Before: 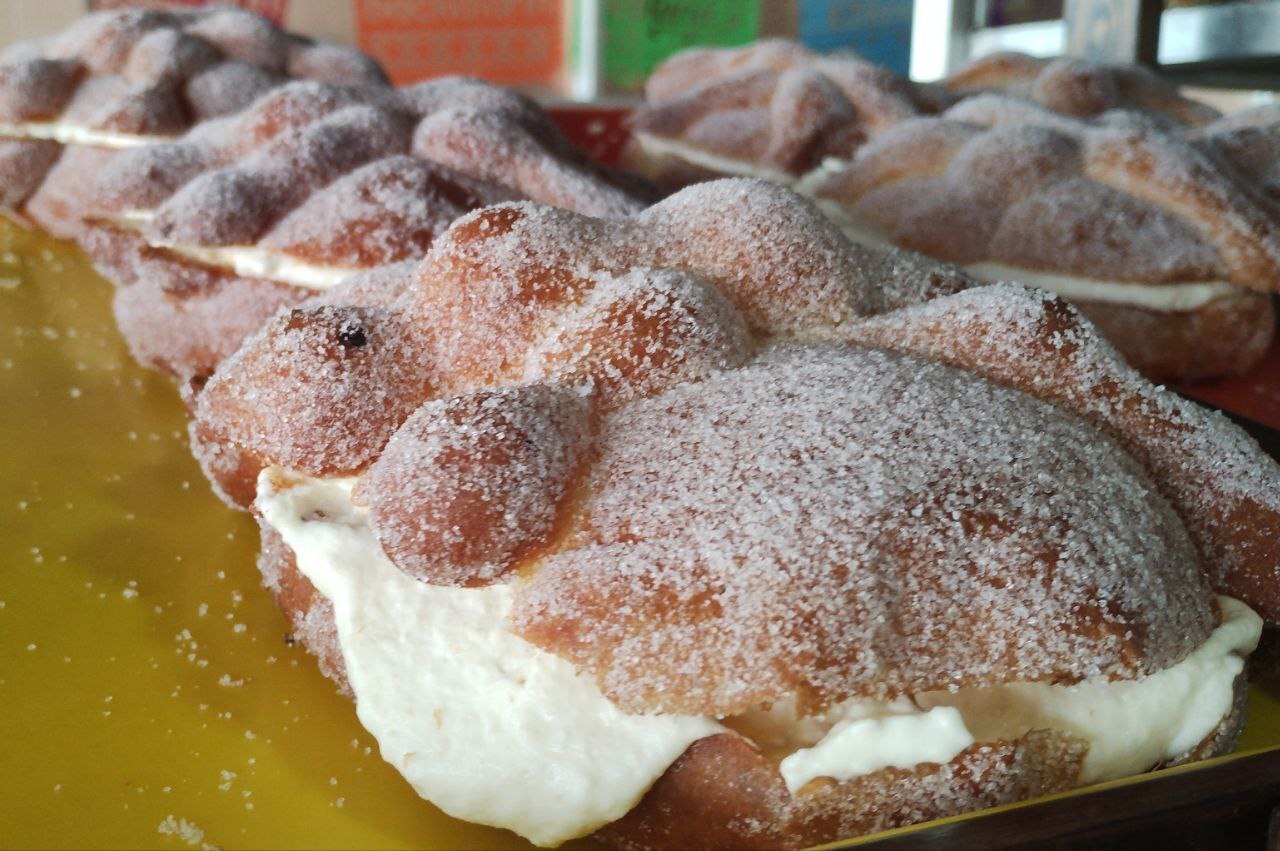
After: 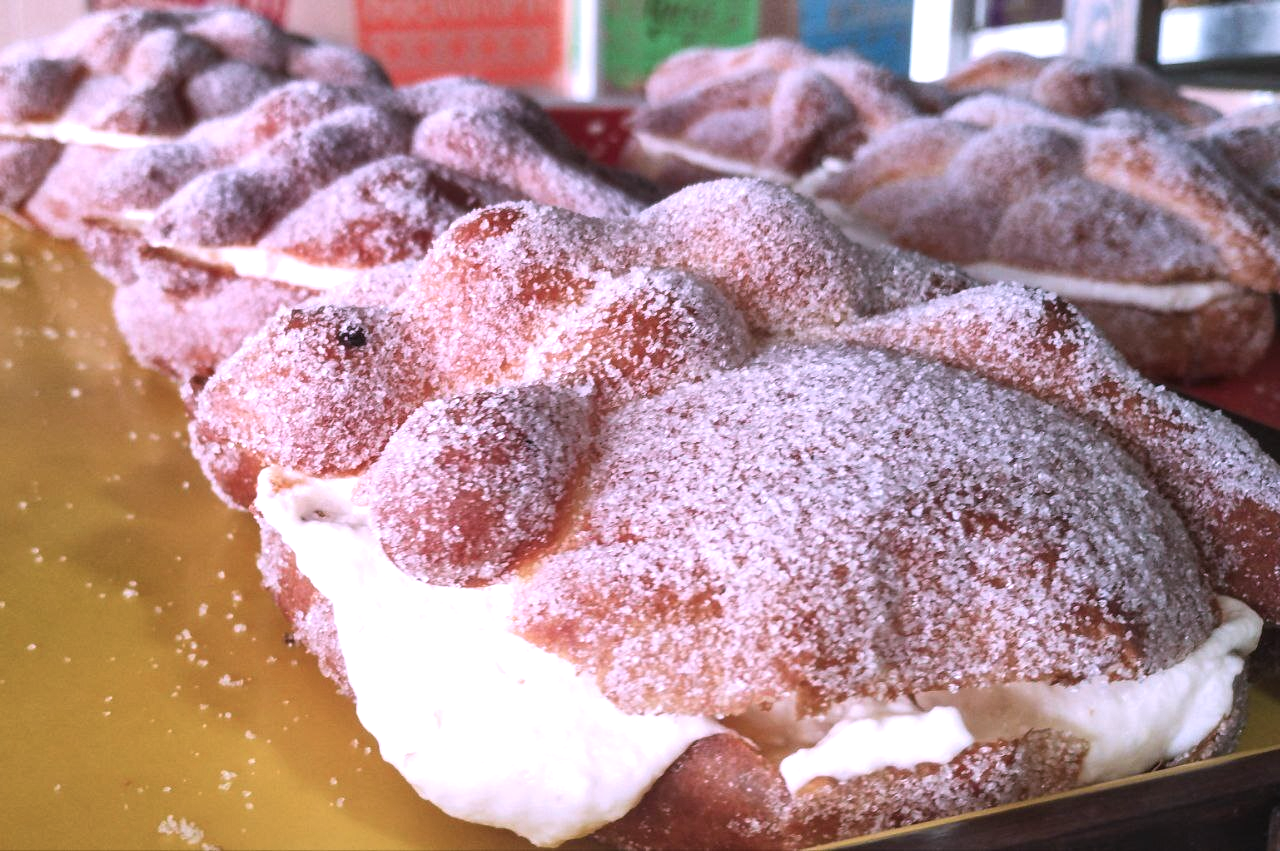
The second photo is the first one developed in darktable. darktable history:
local contrast: on, module defaults
color correction: highlights a* 15.46, highlights b* -20.56
exposure: black level correction -0.002, exposure 0.54 EV, compensate highlight preservation false
